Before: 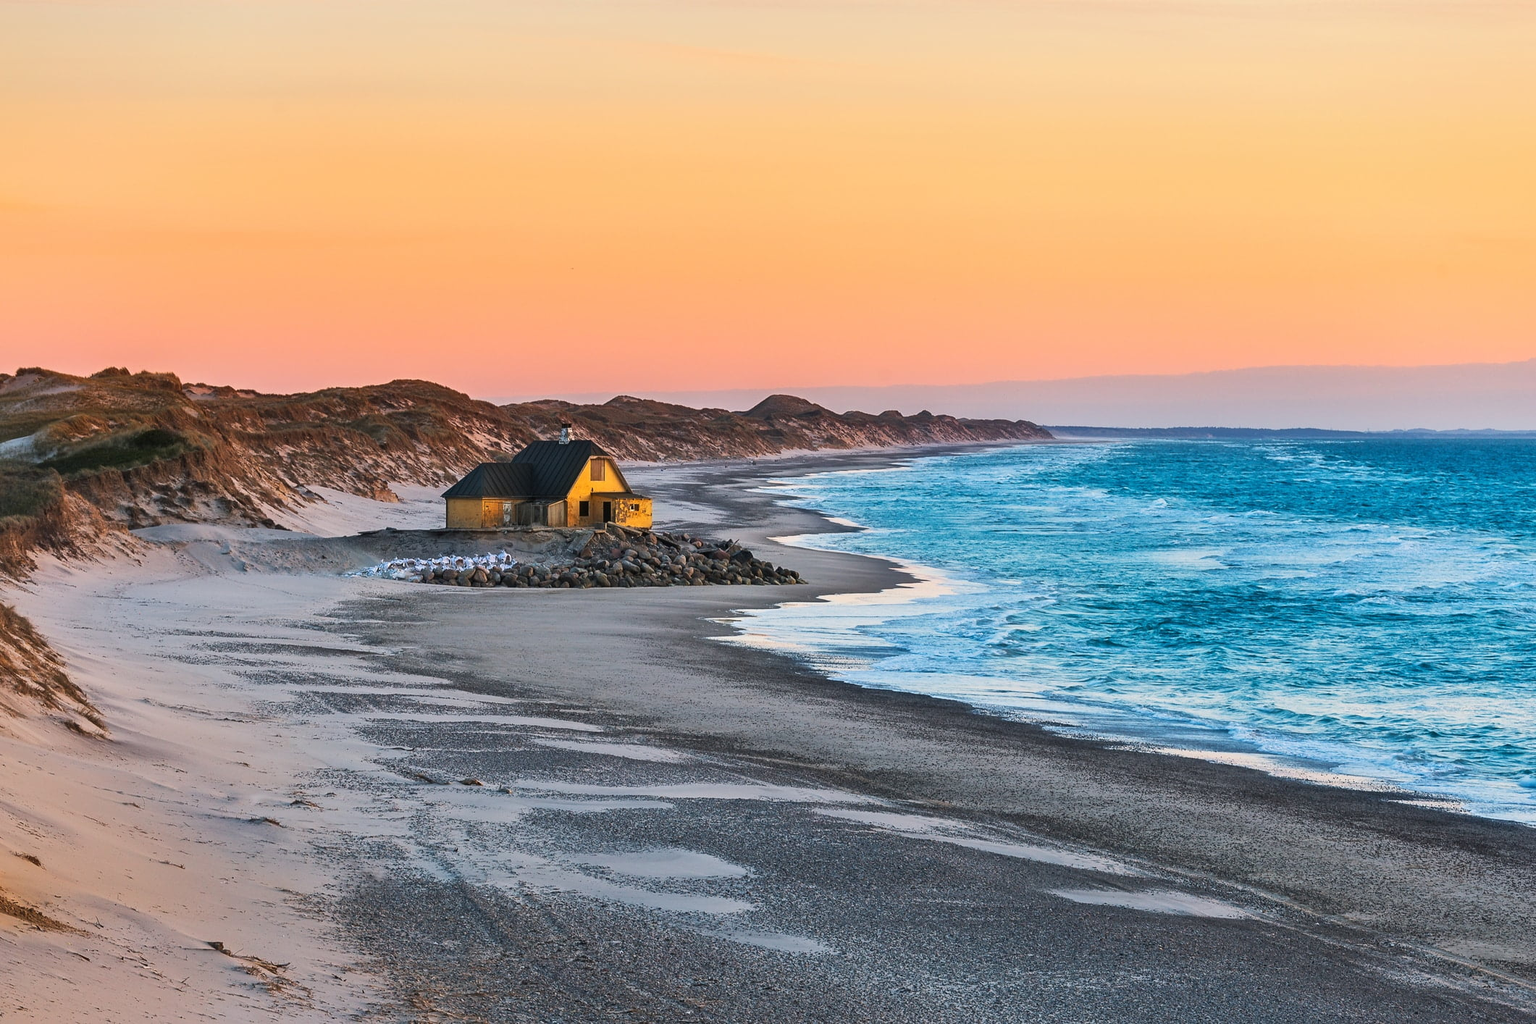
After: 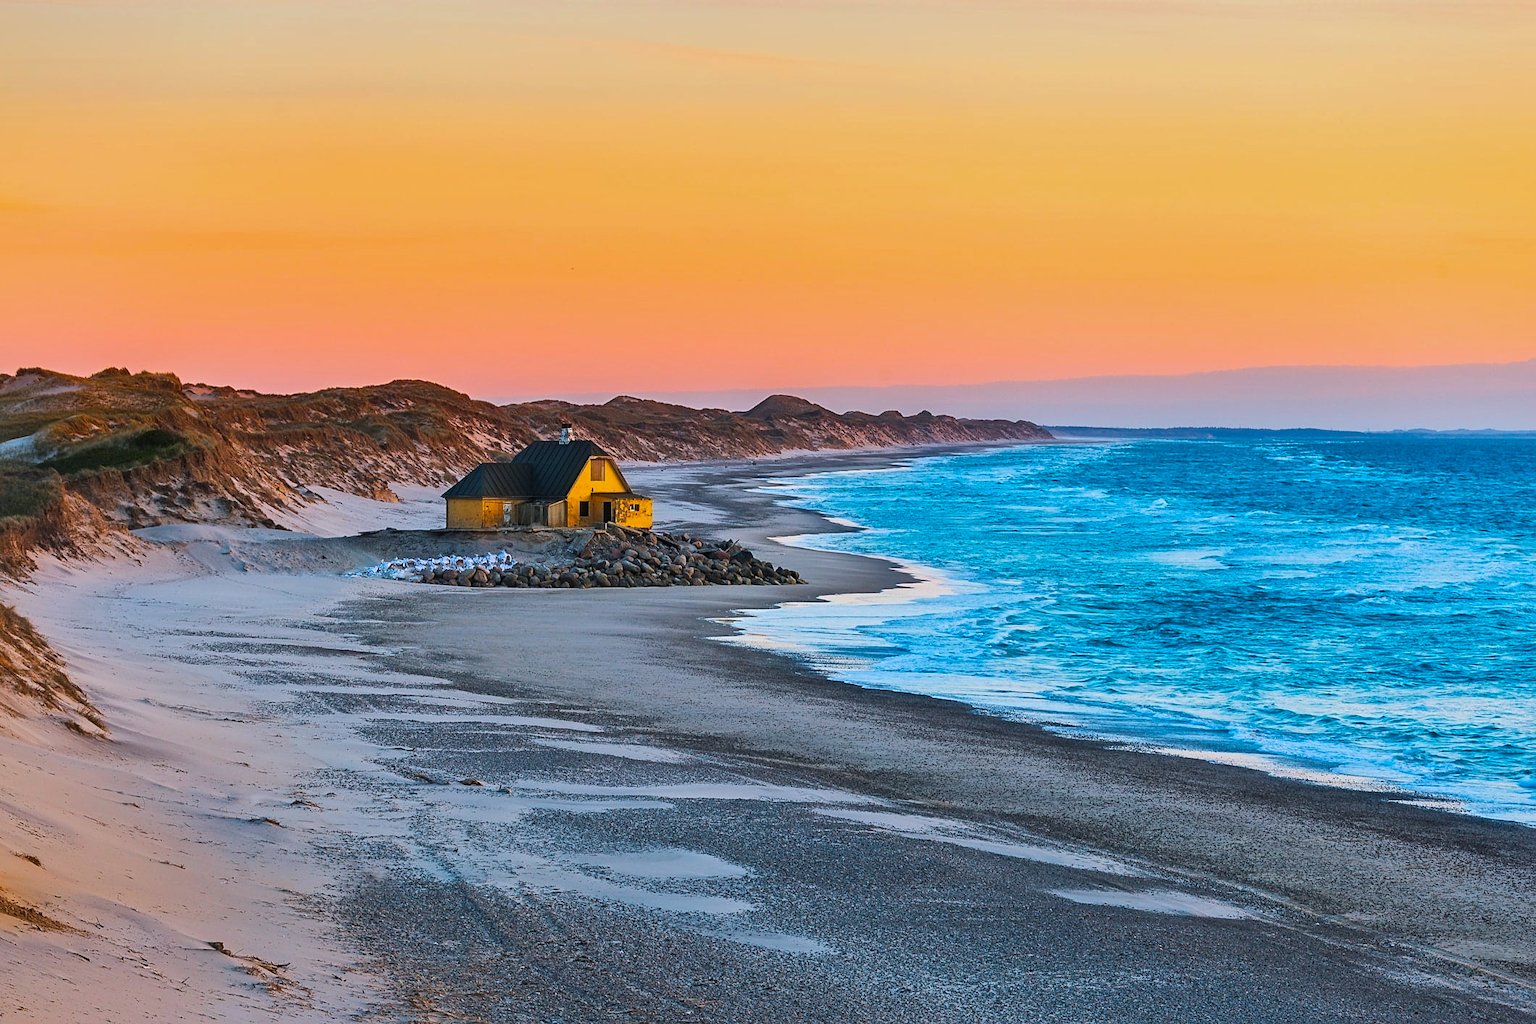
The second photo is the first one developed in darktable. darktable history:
sharpen: amount 0.2
color balance rgb: perceptual saturation grading › global saturation 25%, global vibrance 20%
shadows and highlights: shadows -20, white point adjustment -2, highlights -35
color correction: highlights a* -4.18, highlights b* -10.81
